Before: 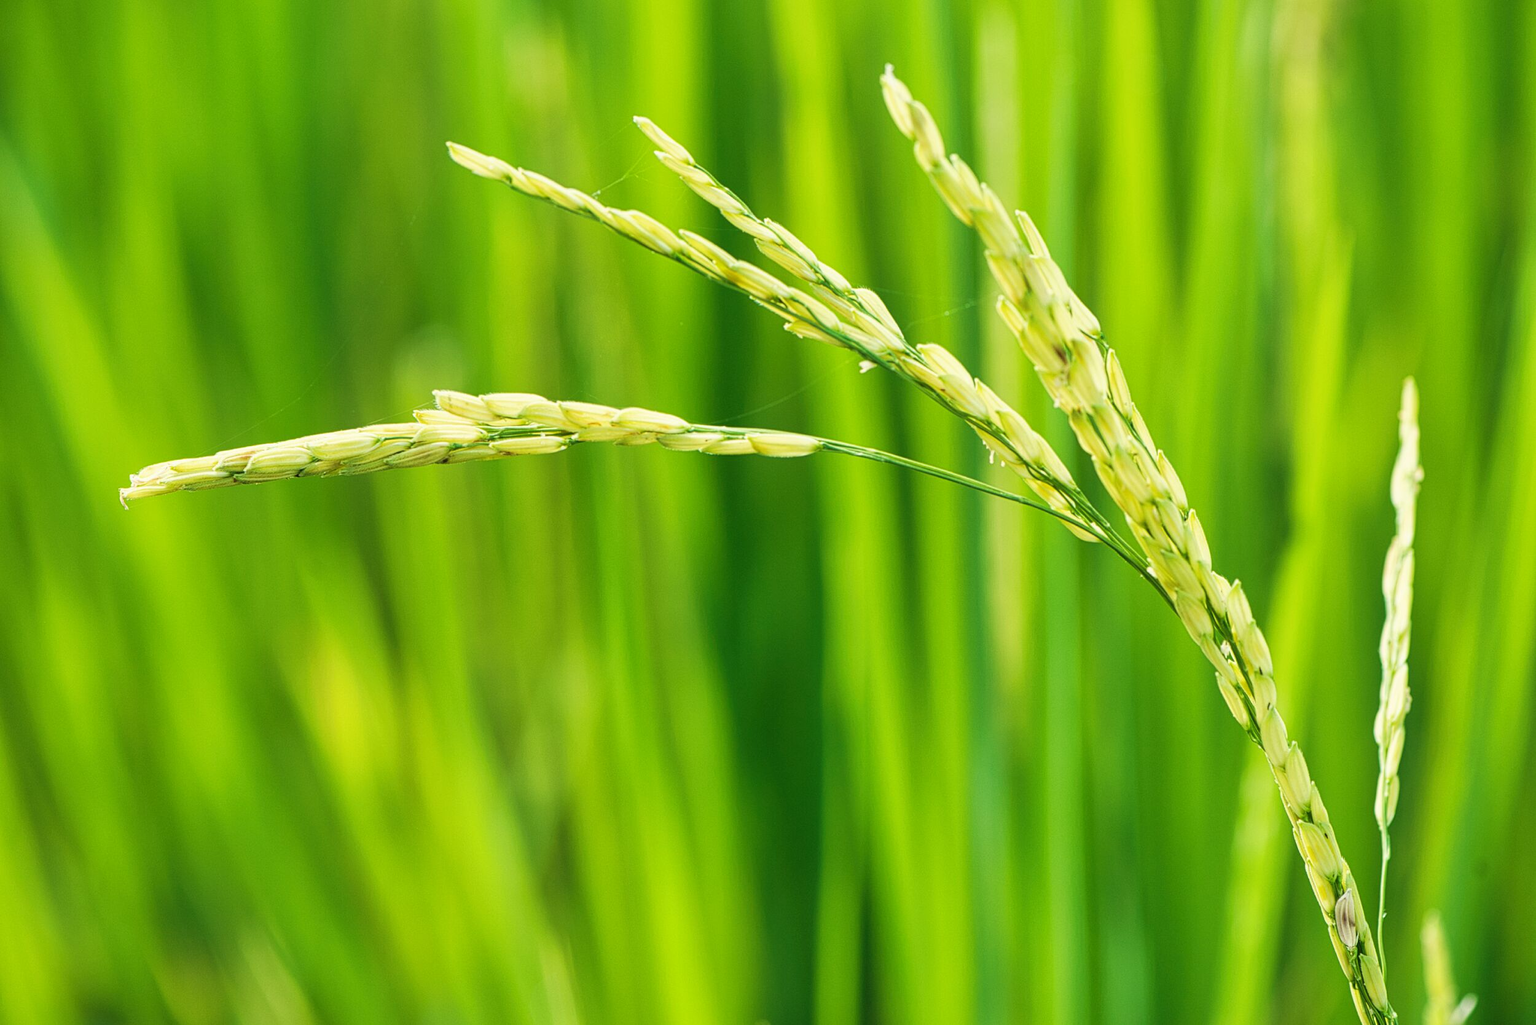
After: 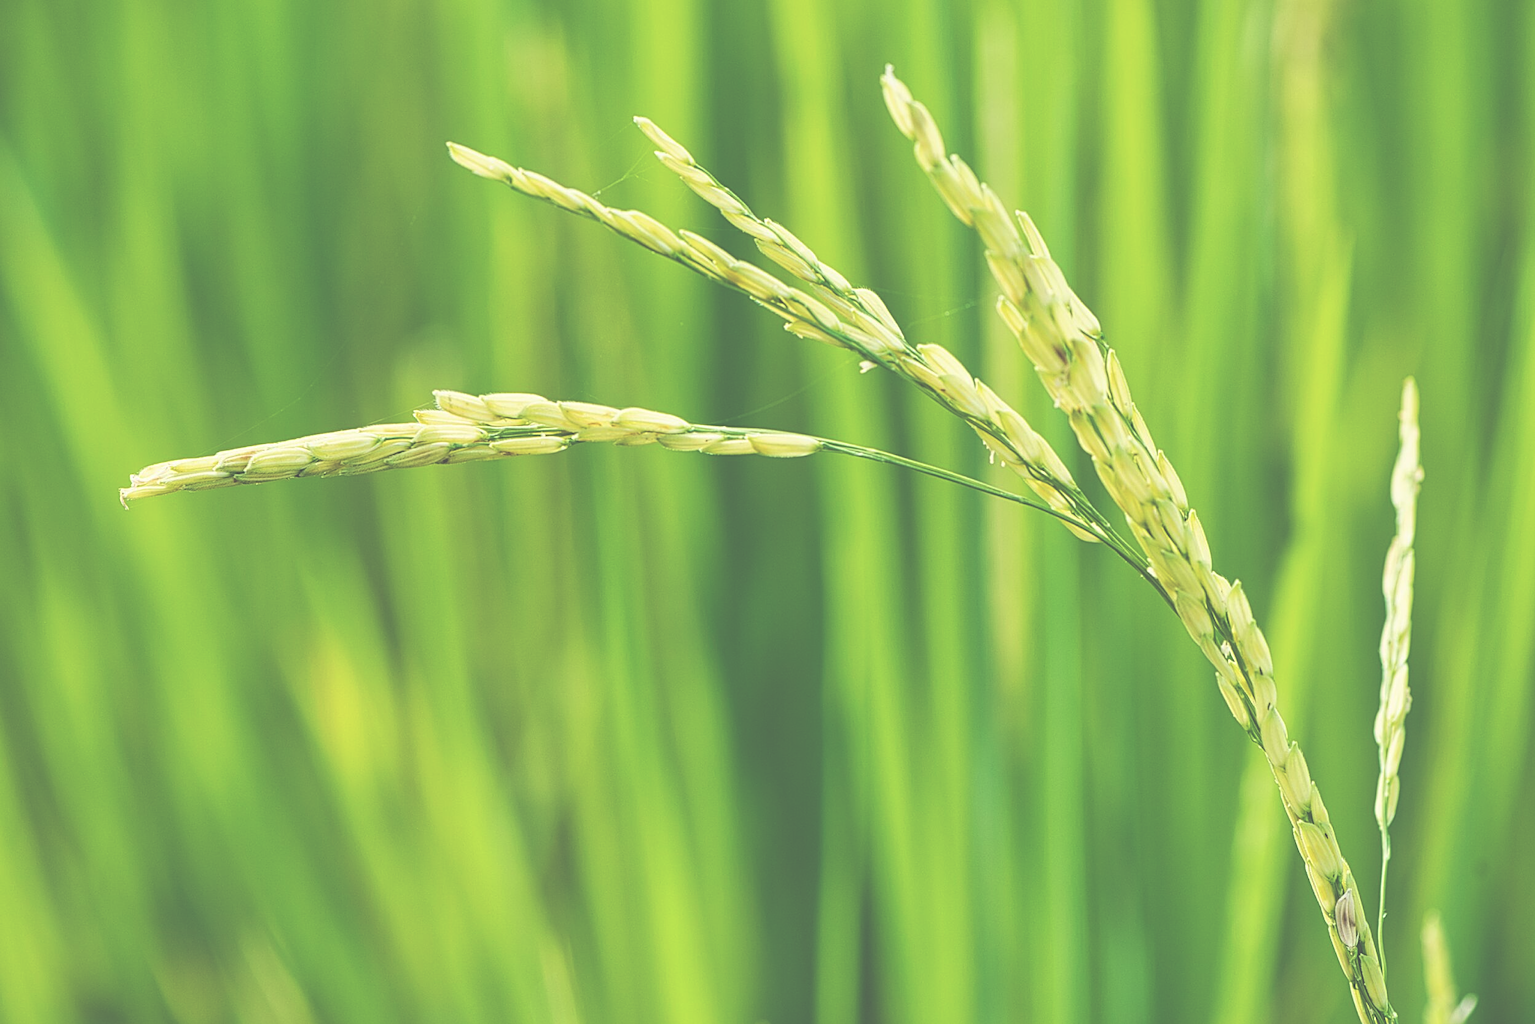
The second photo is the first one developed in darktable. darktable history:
sharpen: radius 2.529, amount 0.323
exposure: black level correction -0.087, compensate highlight preservation false
